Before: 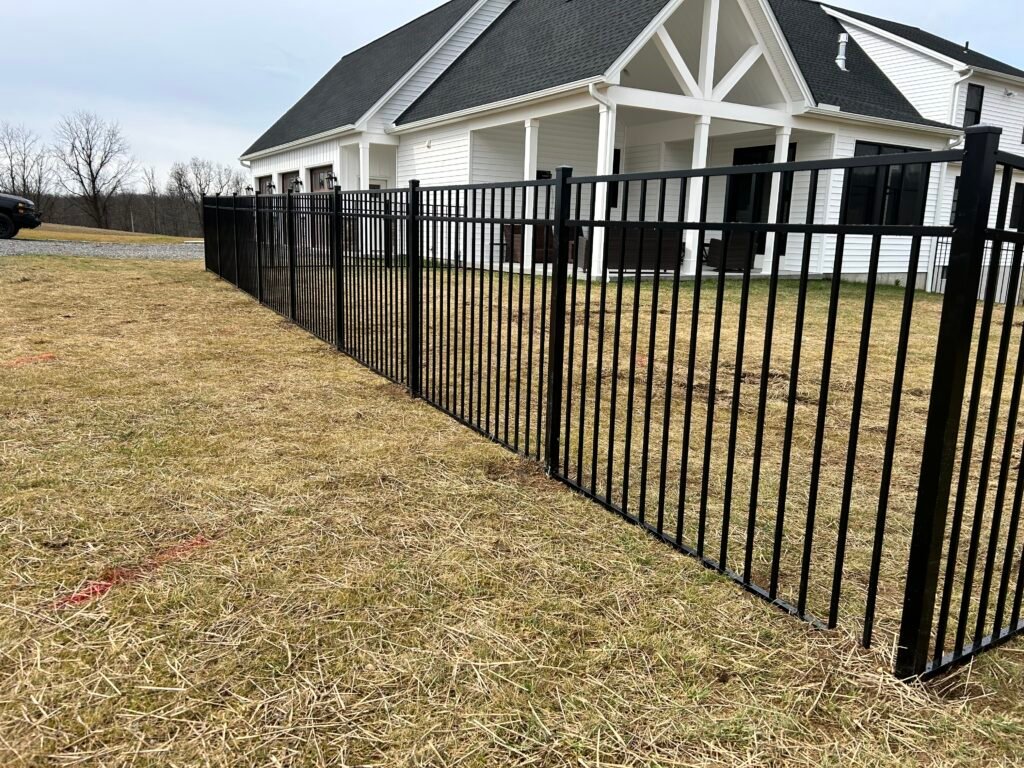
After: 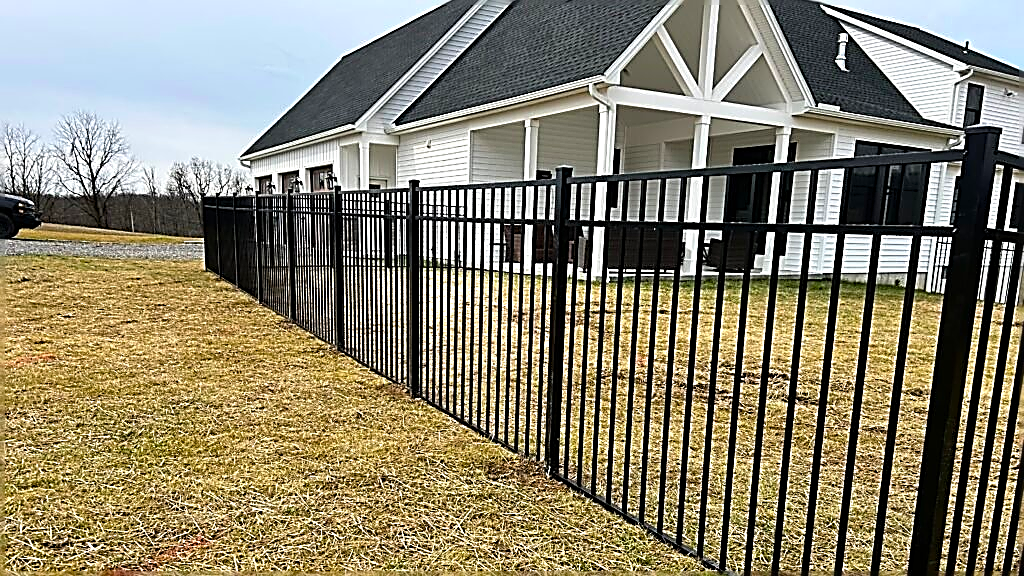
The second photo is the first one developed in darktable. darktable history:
crop: bottom 24.988%
color balance rgb: perceptual saturation grading › global saturation 20%, global vibrance 20%
sharpen: amount 2
